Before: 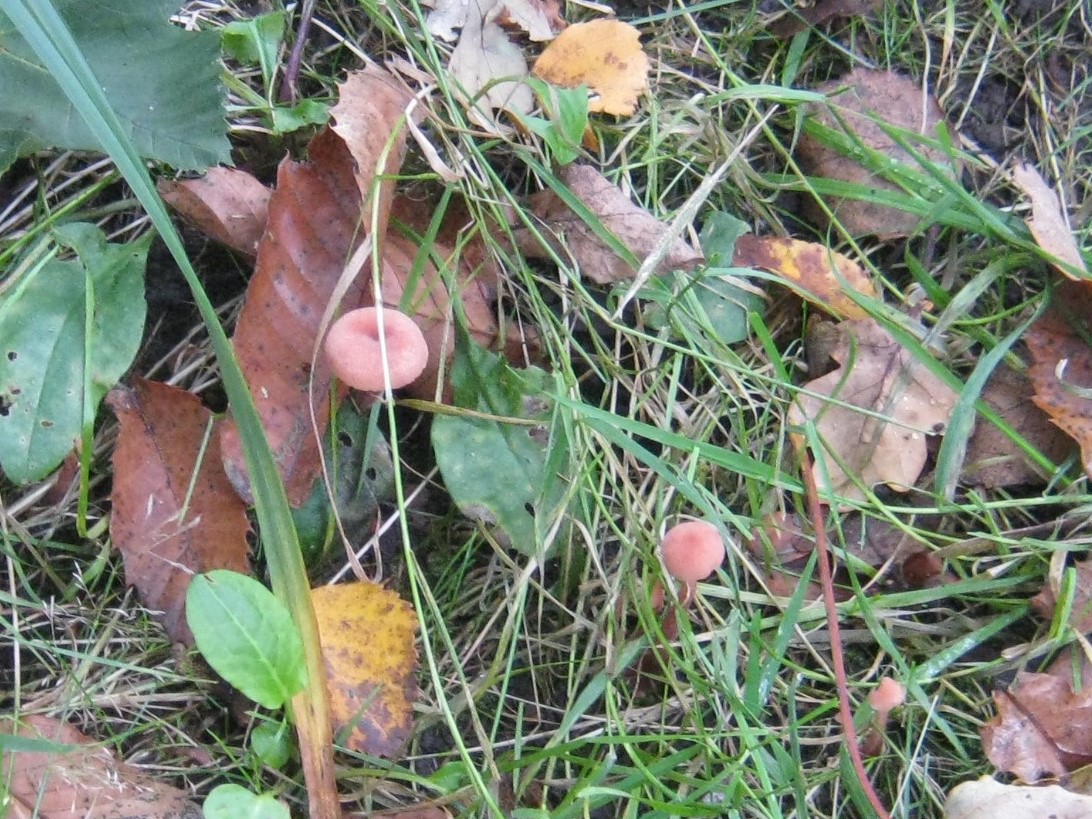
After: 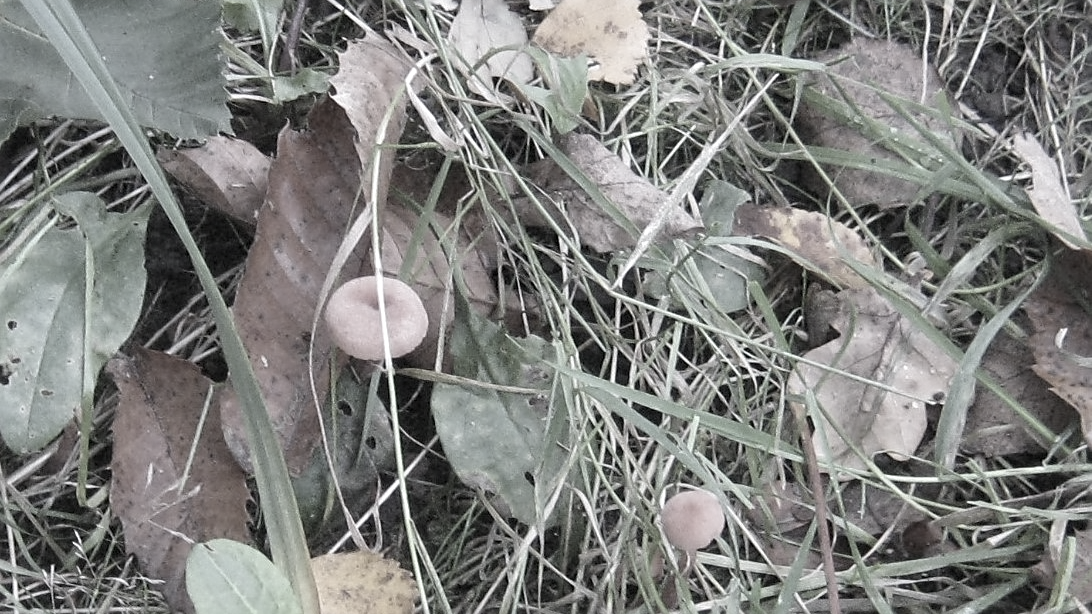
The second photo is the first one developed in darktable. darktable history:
sharpen: on, module defaults
white balance: red 1.009, blue 1.027
color correction: saturation 0.2
crop: top 3.857%, bottom 21.132%
